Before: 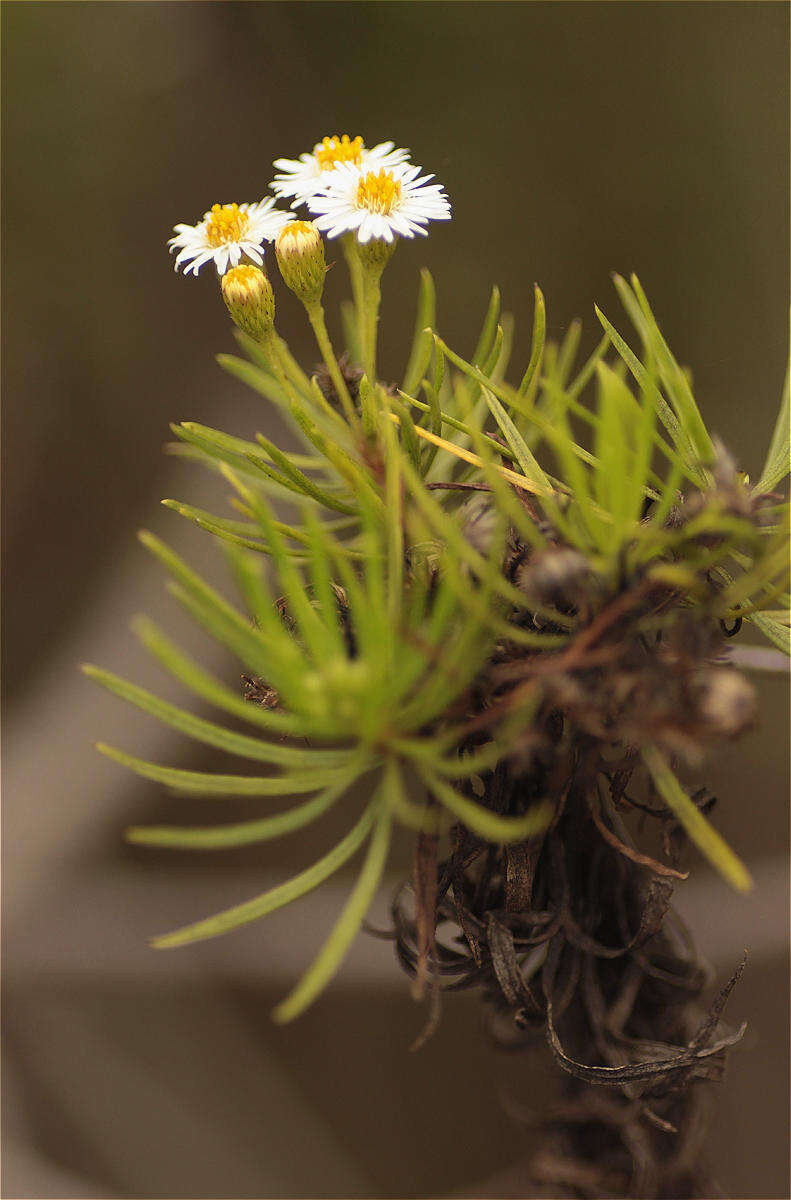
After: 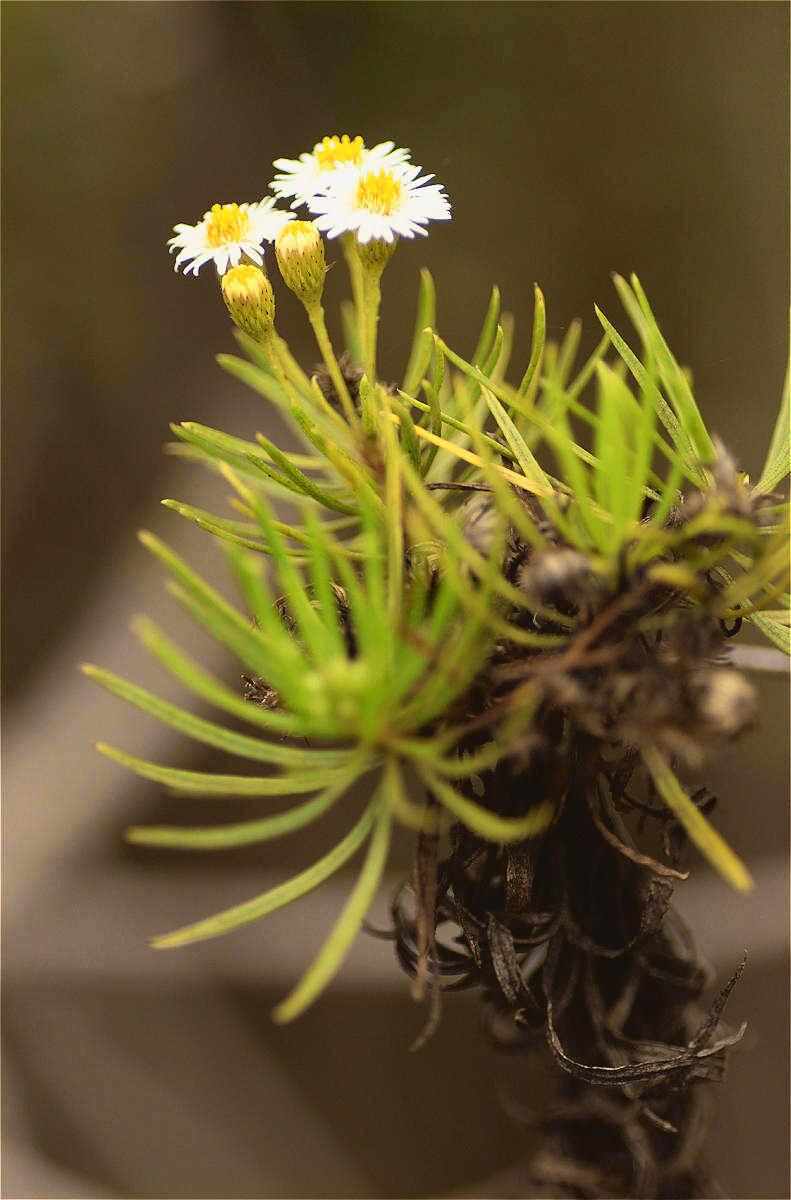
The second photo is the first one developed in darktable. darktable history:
tone curve: curves: ch0 [(0, 0.049) (0.113, 0.084) (0.285, 0.301) (0.673, 0.796) (0.845, 0.932) (0.994, 0.971)]; ch1 [(0, 0) (0.456, 0.424) (0.498, 0.5) (0.57, 0.557) (0.631, 0.635) (1, 1)]; ch2 [(0, 0) (0.395, 0.398) (0.44, 0.456) (0.502, 0.507) (0.55, 0.559) (0.67, 0.702) (1, 1)], color space Lab, independent channels, preserve colors none
